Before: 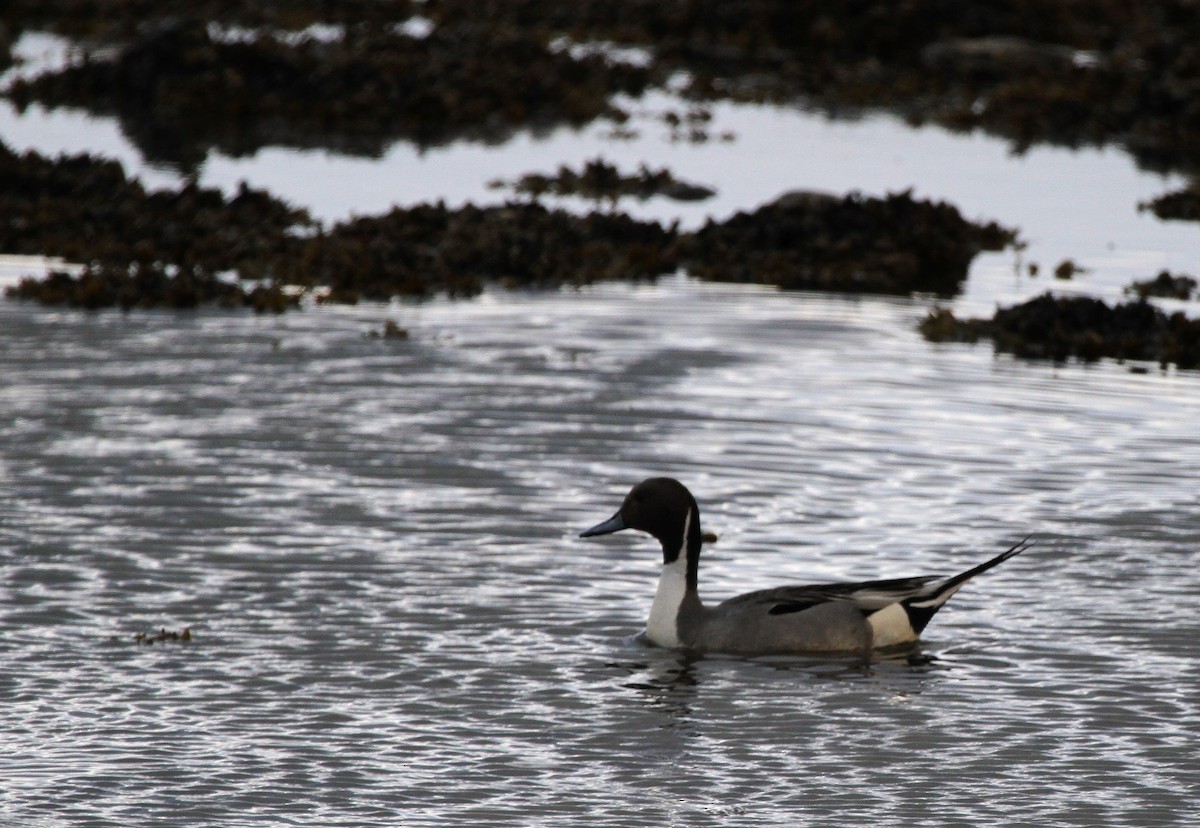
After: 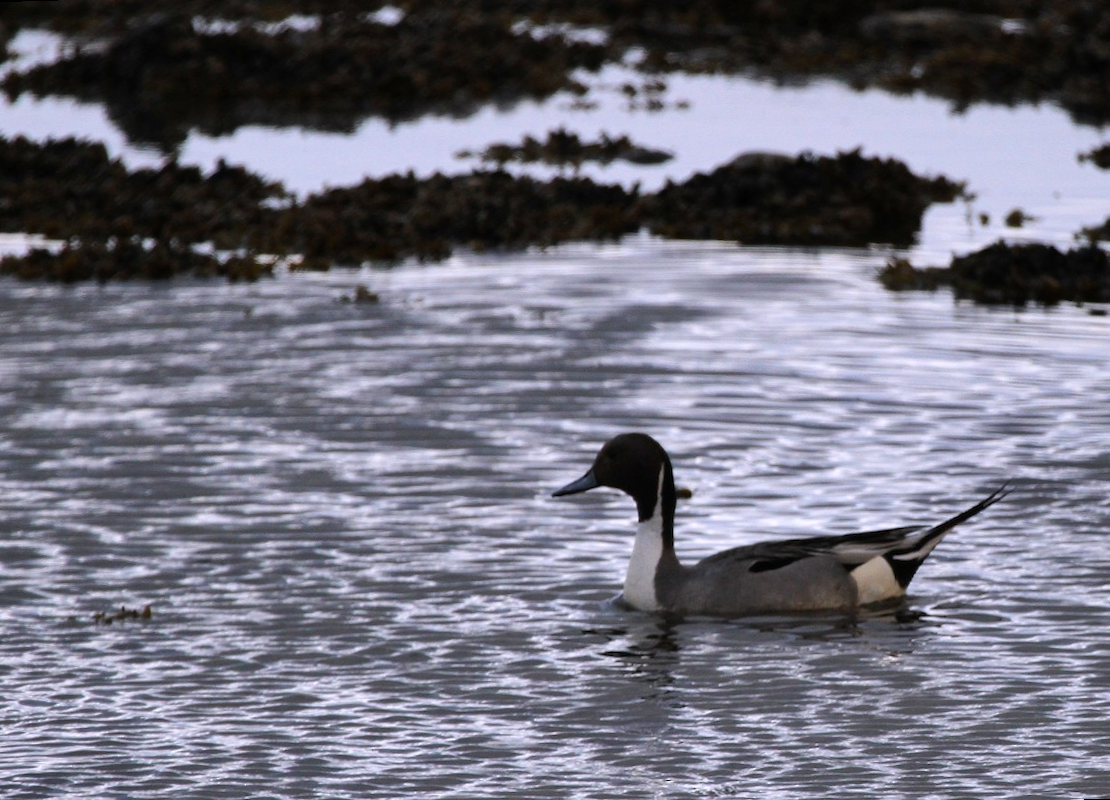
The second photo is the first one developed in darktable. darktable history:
rotate and perspective: rotation -1.68°, lens shift (vertical) -0.146, crop left 0.049, crop right 0.912, crop top 0.032, crop bottom 0.96
shadows and highlights: shadows 20.91, highlights -82.73, soften with gaussian
white balance: red 1.004, blue 1.096
